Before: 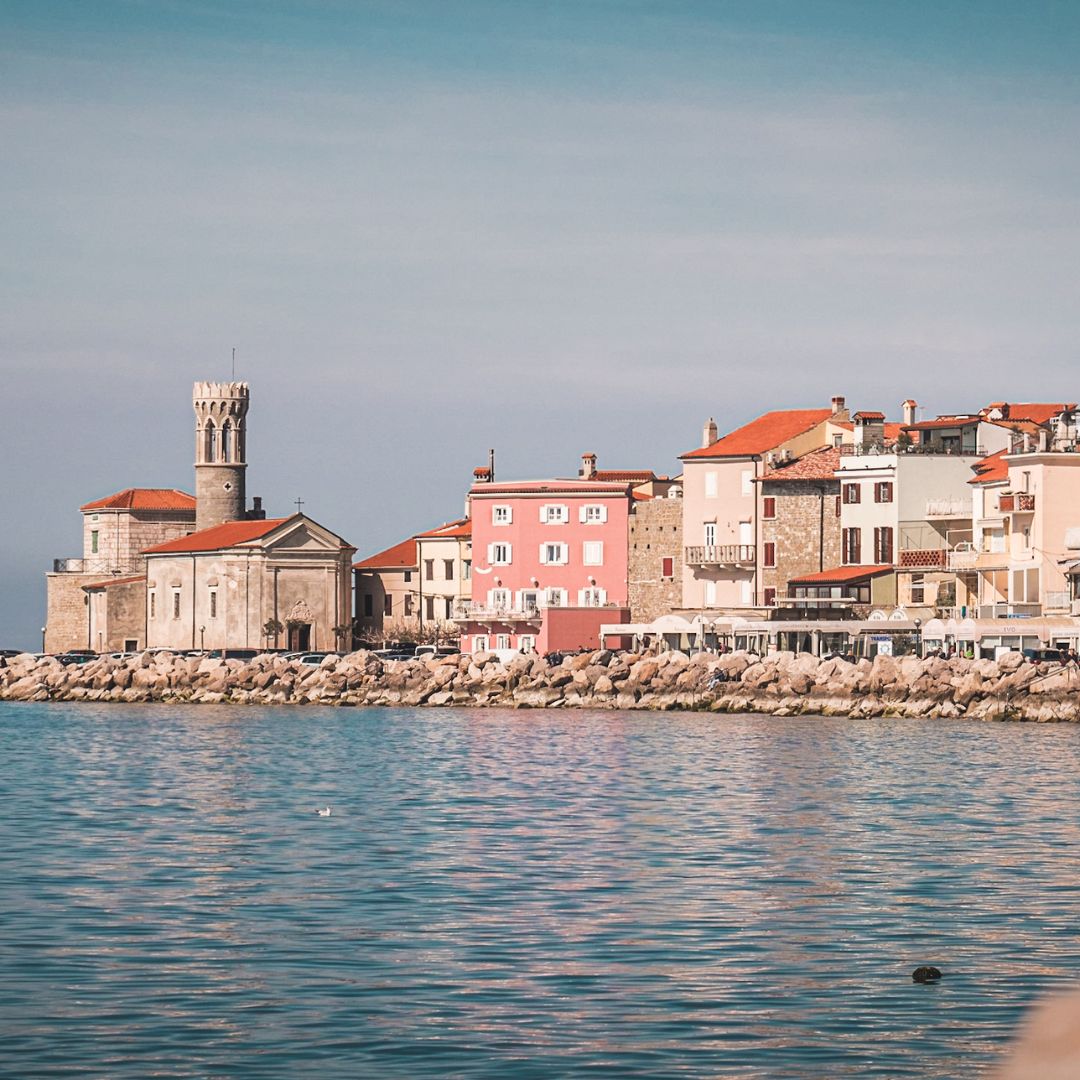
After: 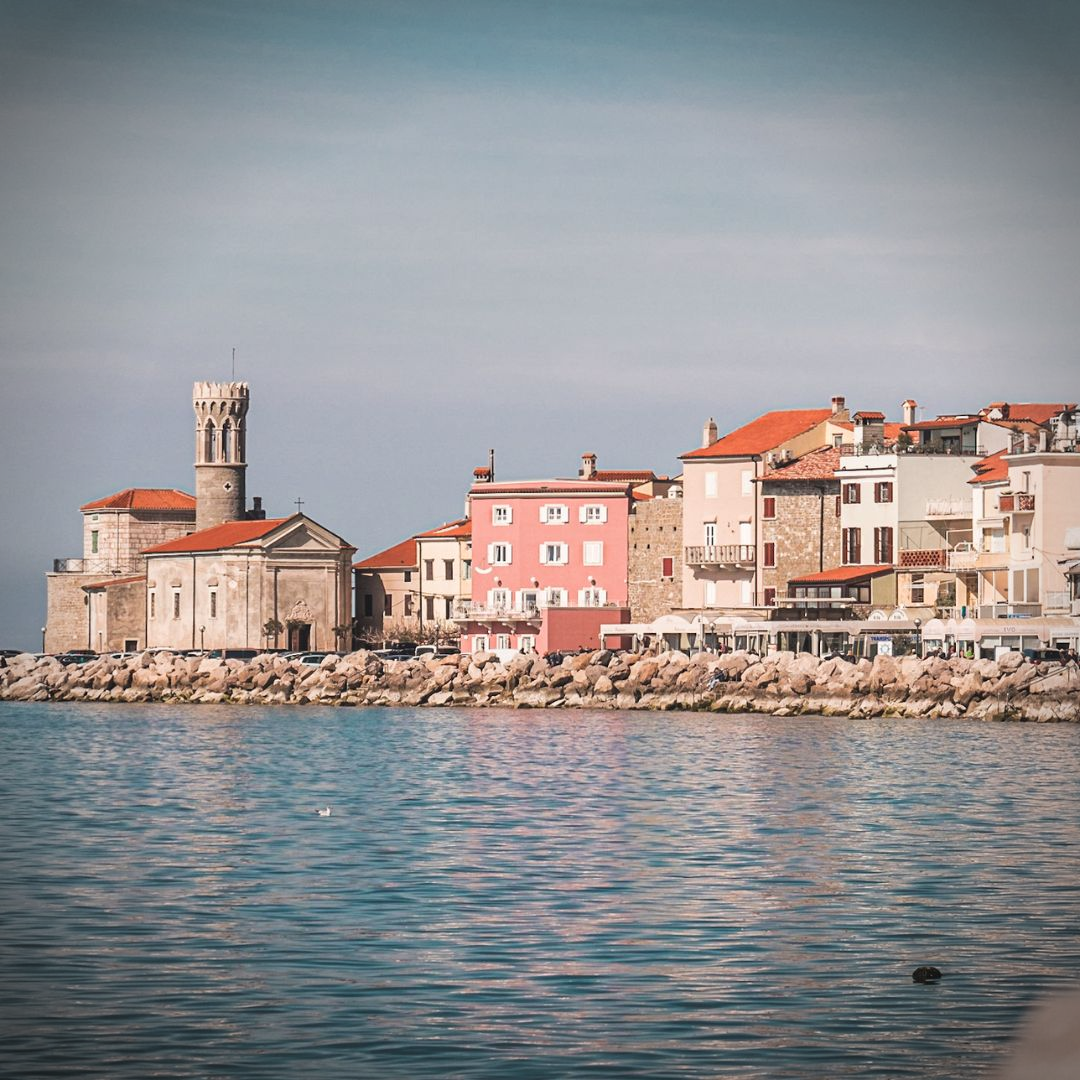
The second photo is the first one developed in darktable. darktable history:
vignetting: brightness -0.575
